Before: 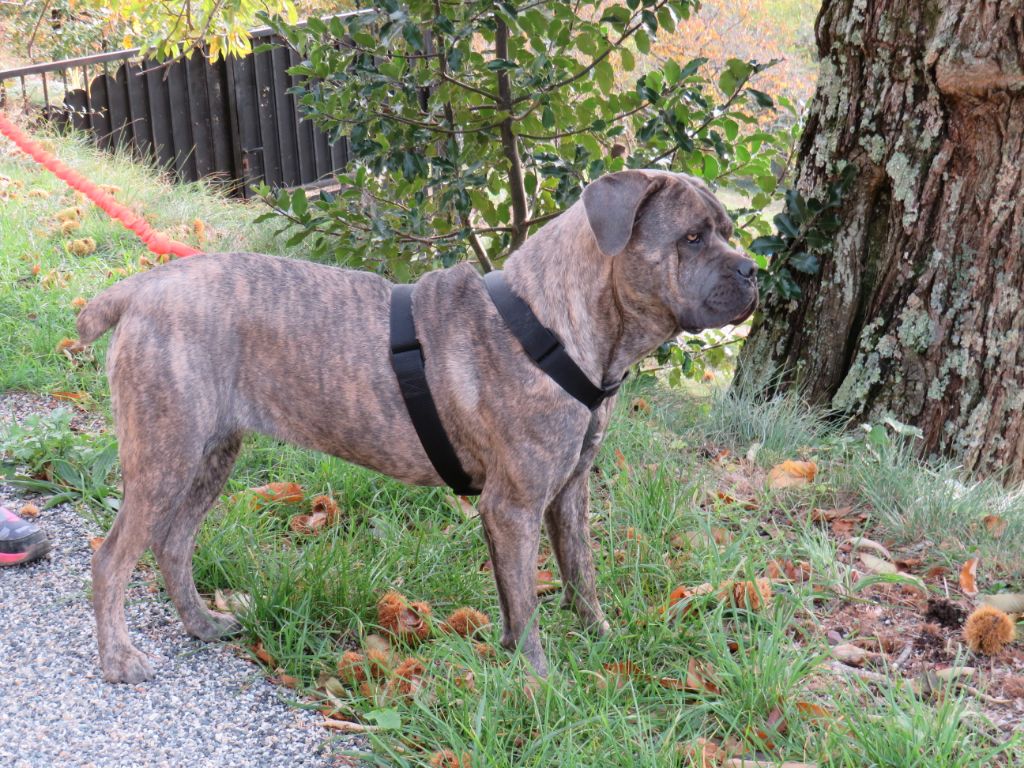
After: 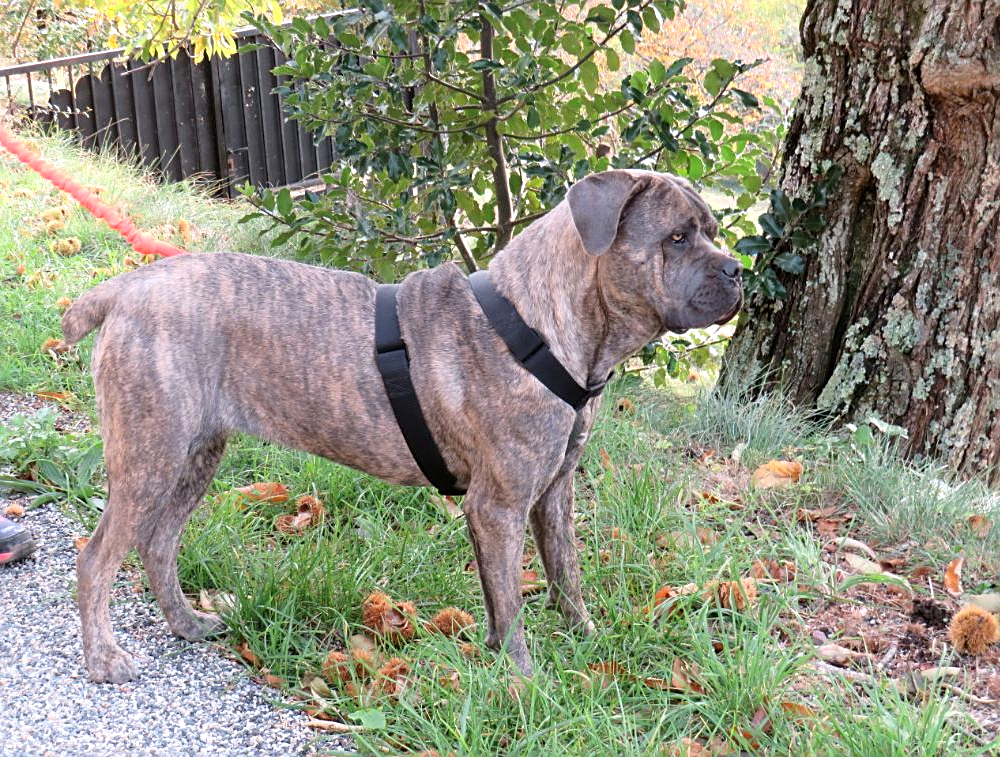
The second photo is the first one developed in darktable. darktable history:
sharpen: on, module defaults
exposure: black level correction 0.001, exposure 0.296 EV, compensate exposure bias true, compensate highlight preservation false
crop and rotate: left 1.55%, right 0.731%, bottom 1.427%
